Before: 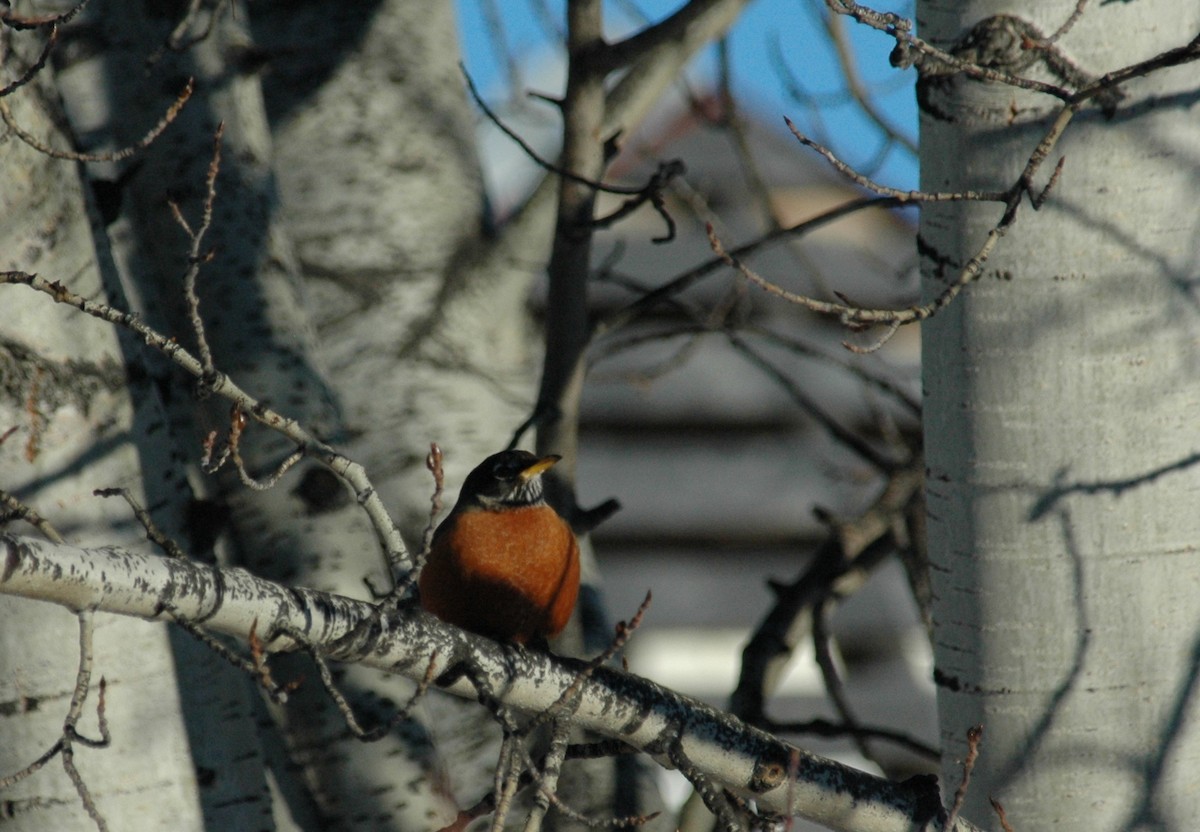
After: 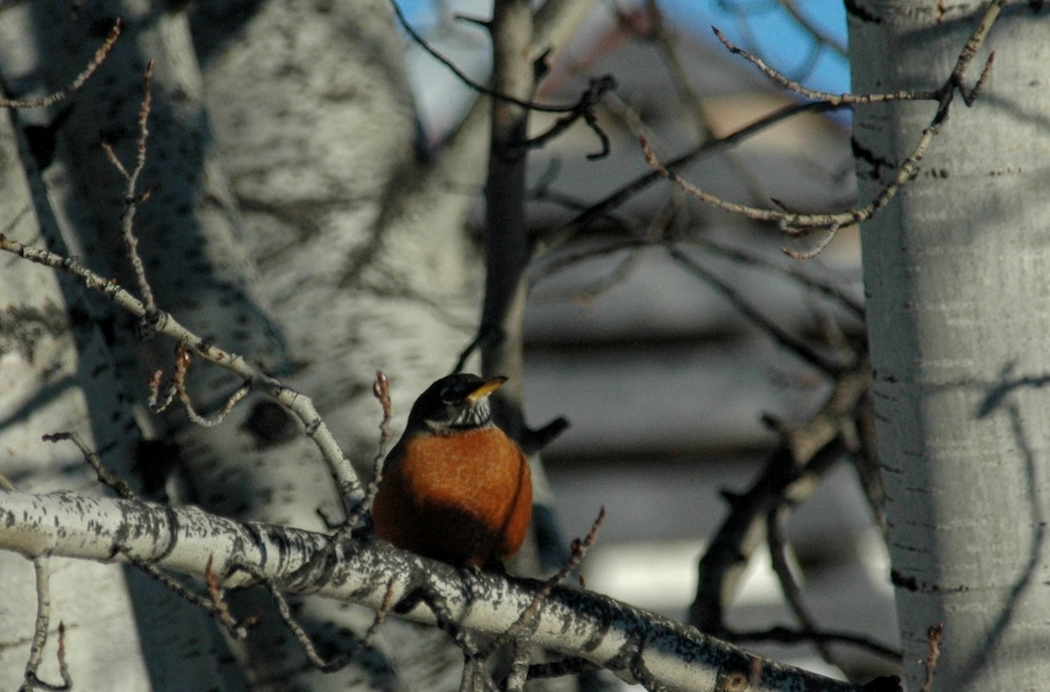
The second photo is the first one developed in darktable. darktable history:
local contrast: highlights 100%, shadows 100%, detail 120%, midtone range 0.2
crop: left 3.305%, top 6.436%, right 6.389%, bottom 3.258%
rotate and perspective: rotation -3°, crop left 0.031, crop right 0.968, crop top 0.07, crop bottom 0.93
